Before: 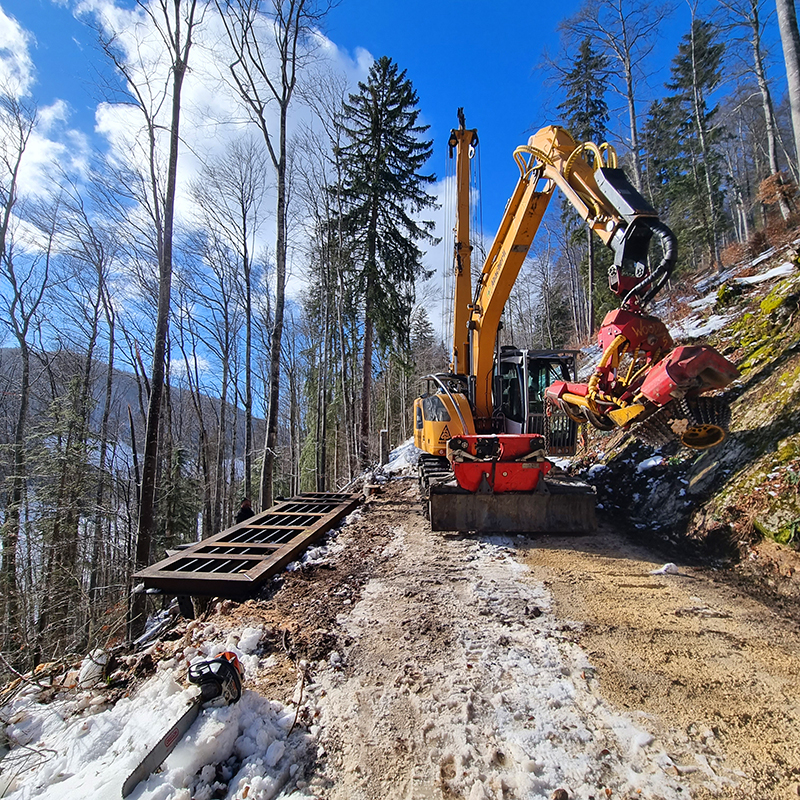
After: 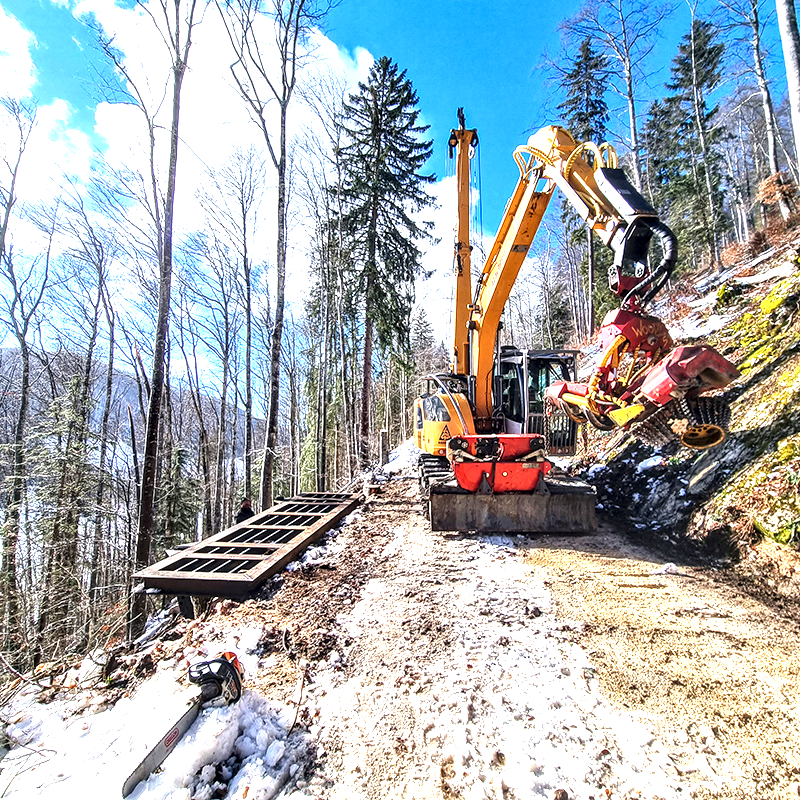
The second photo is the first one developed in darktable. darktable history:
local contrast: highlights 63%, shadows 53%, detail 168%, midtone range 0.514
exposure: black level correction 0, exposure 1.532 EV, compensate highlight preservation false
